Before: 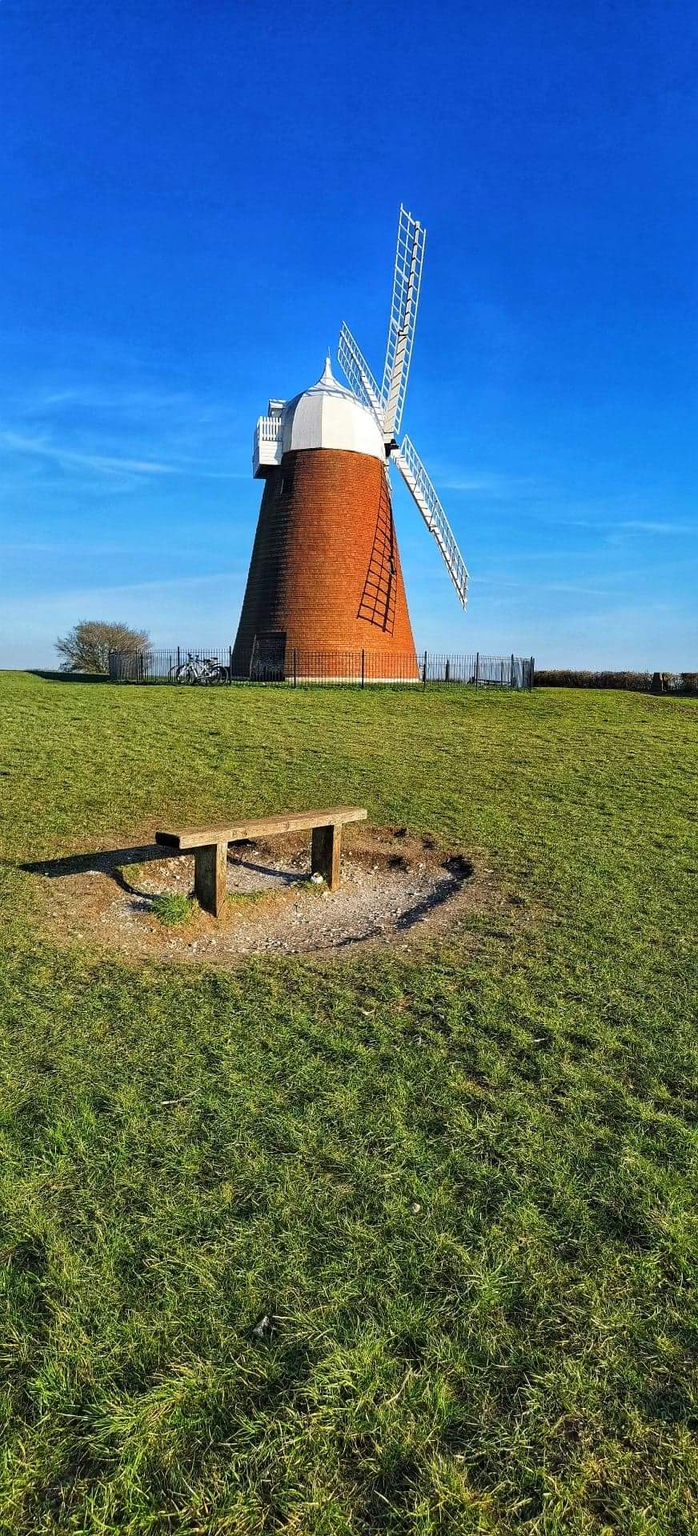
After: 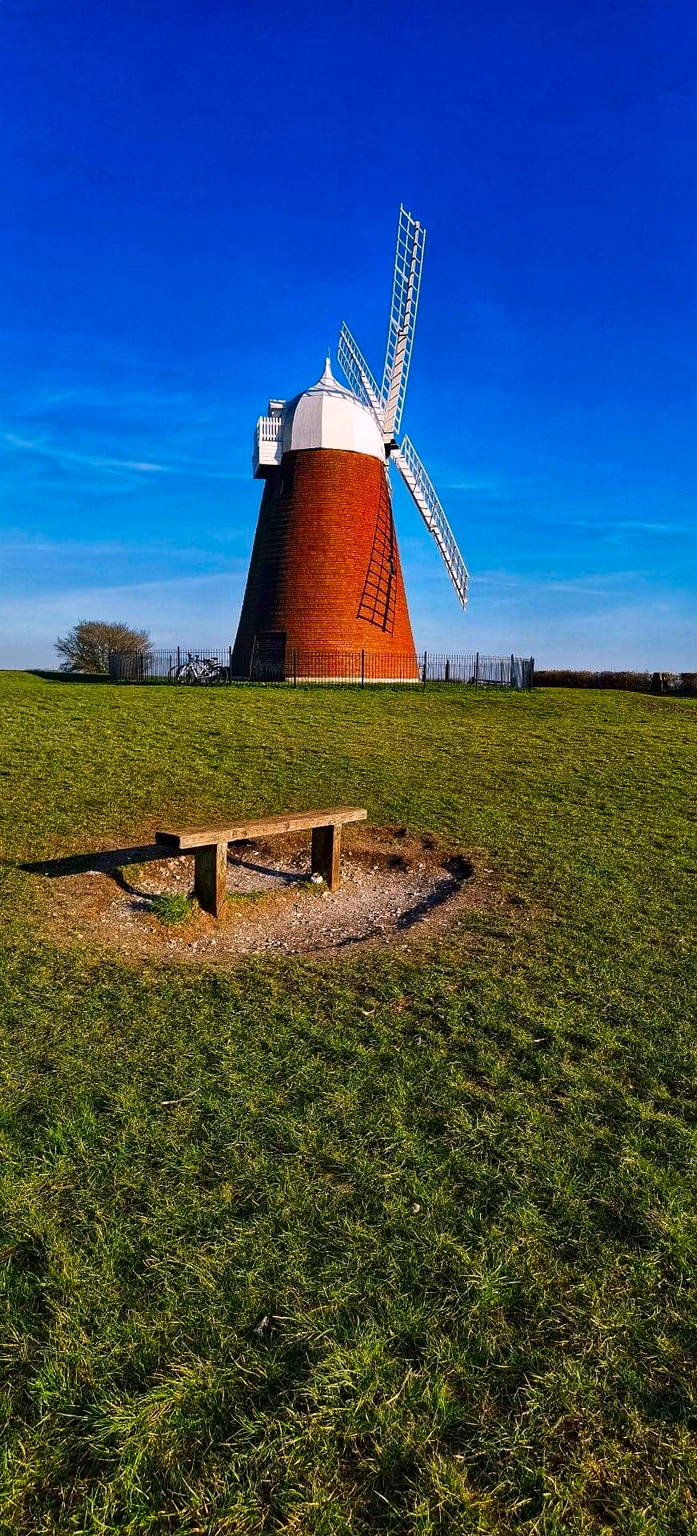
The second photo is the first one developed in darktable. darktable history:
contrast brightness saturation: contrast 0.06, brightness -0.22, saturation 0.14
shadows and highlights: radius 102.85, shadows 24.64, white point adjustment -1.76, highlights 22.79, compress 89.5%, soften with gaussian
white balance: red 1.087, blue 1.028
